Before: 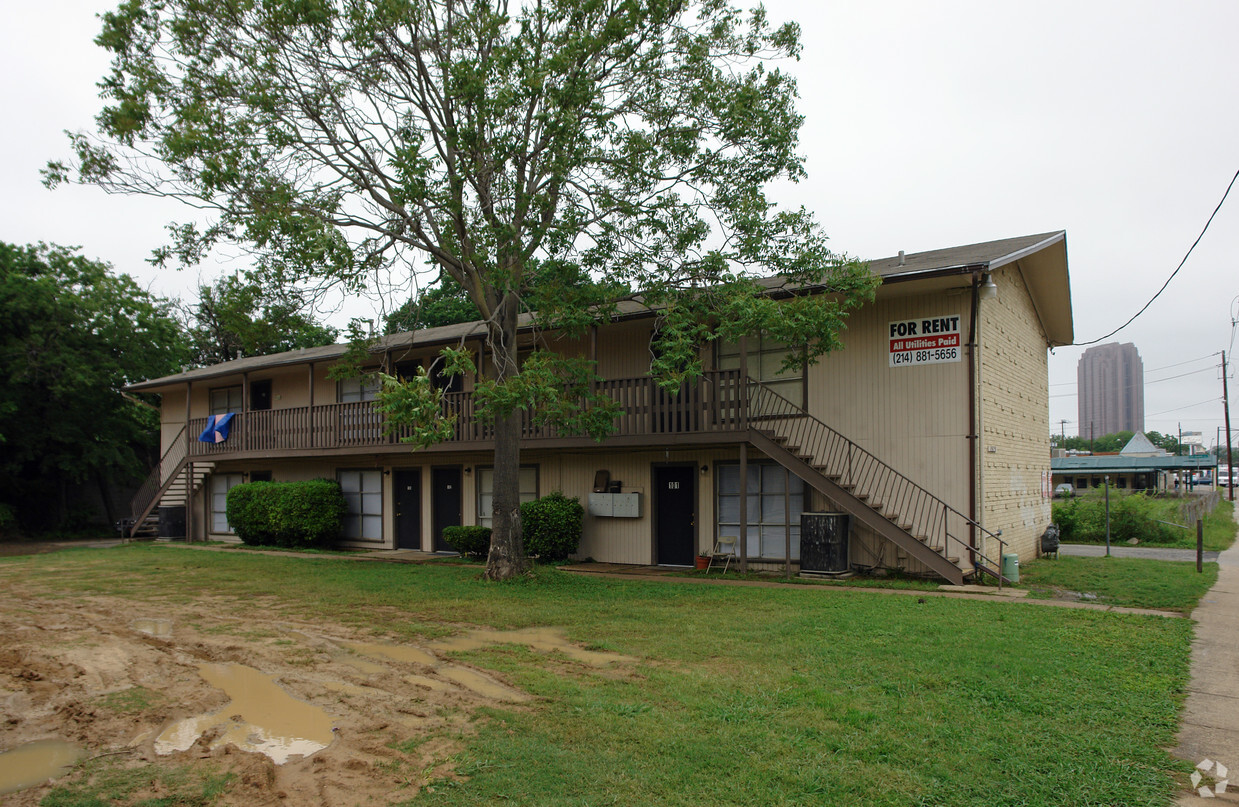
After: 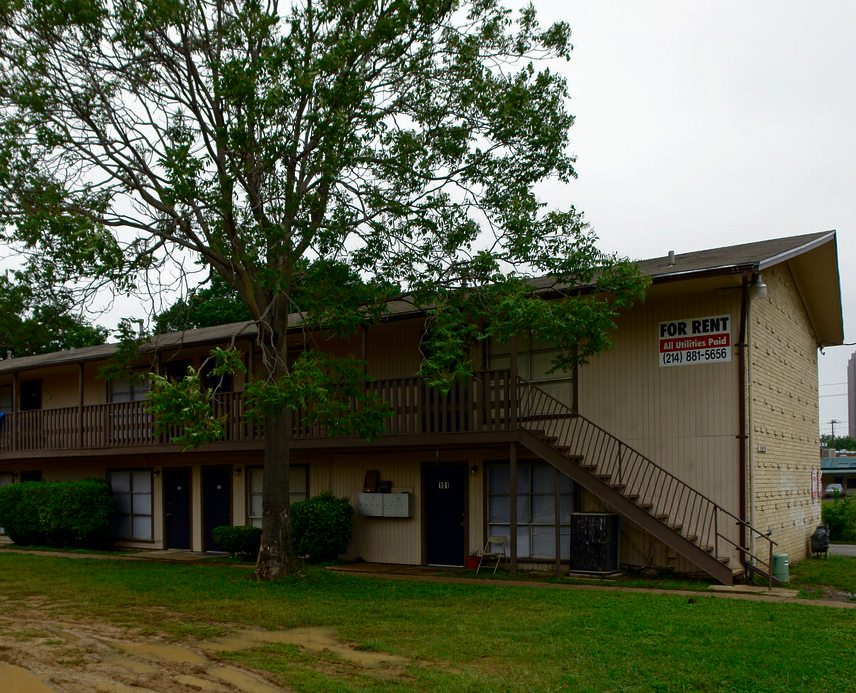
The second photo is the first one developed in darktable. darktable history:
contrast brightness saturation: contrast 0.102, brightness -0.275, saturation 0.15
crop: left 18.586%, right 12.3%, bottom 14.004%
shadows and highlights: shadows 25.01, highlights -25.13
